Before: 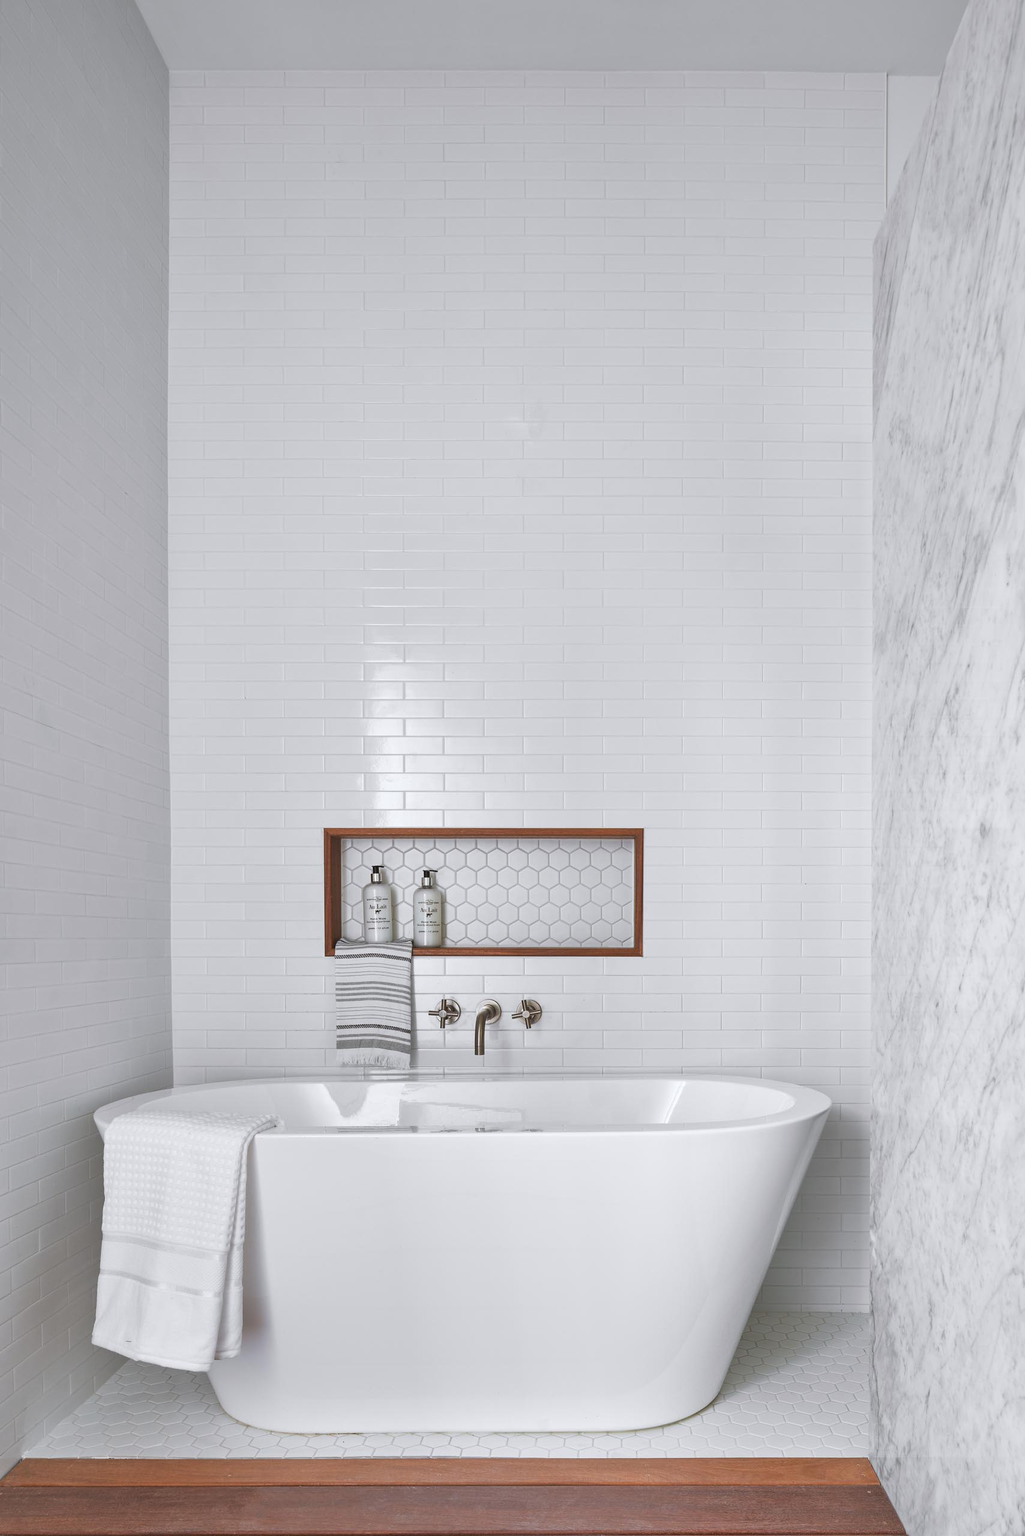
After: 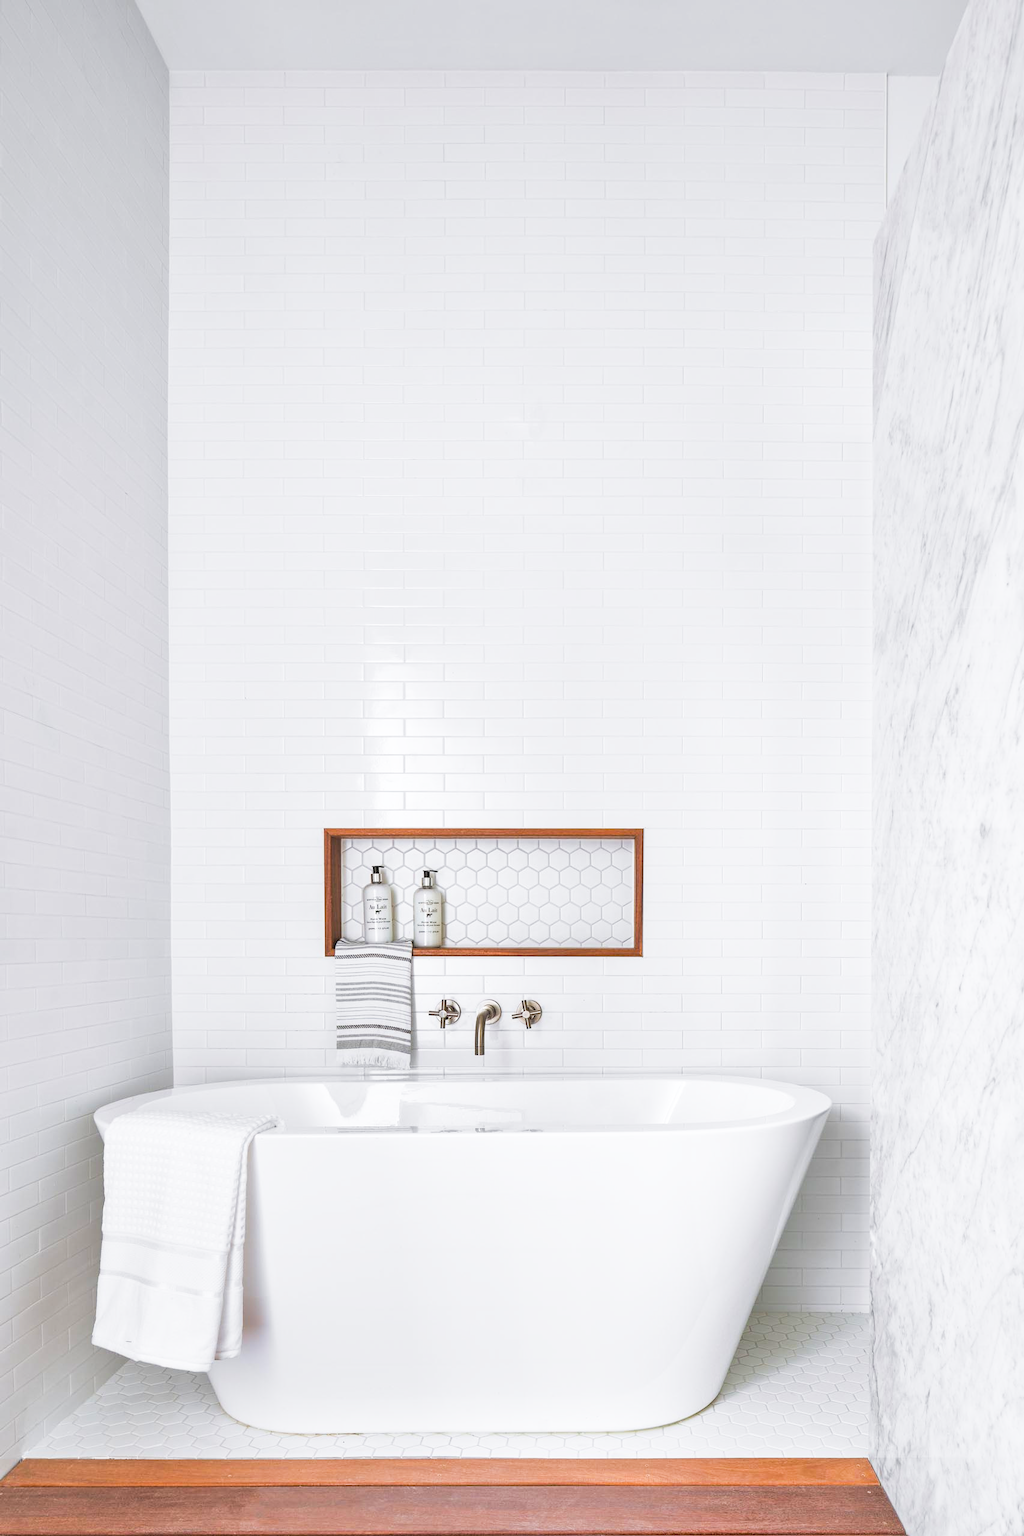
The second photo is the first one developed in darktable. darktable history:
local contrast: detail 110%
color balance rgb: perceptual saturation grading › global saturation 20%, global vibrance 20%
exposure: black level correction 0, exposure 0.9 EV, compensate highlight preservation false
filmic rgb: black relative exposure -5 EV, white relative exposure 3.5 EV, hardness 3.19, contrast 1.2, highlights saturation mix -50%
